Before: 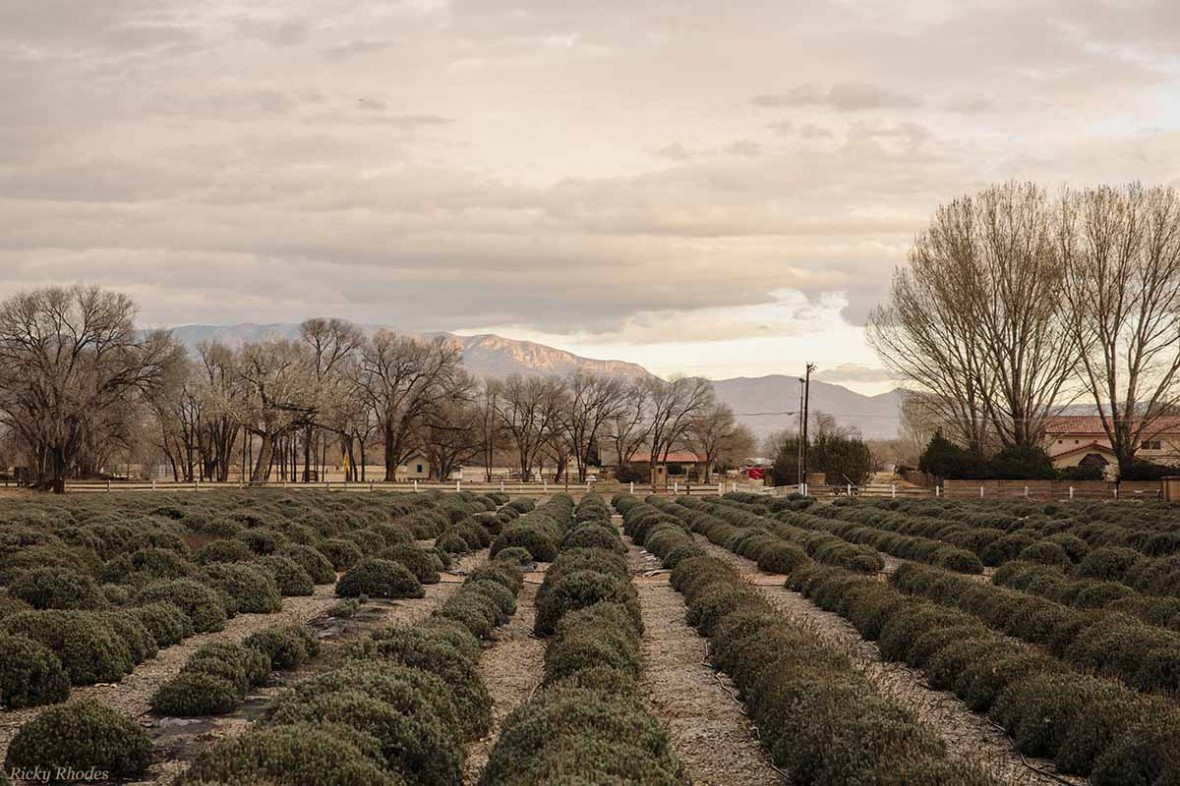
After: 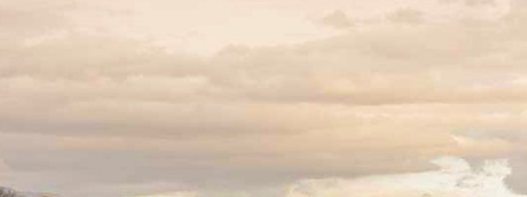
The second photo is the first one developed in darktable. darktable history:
sharpen: radius 1.864, amount 0.398, threshold 1.271
velvia: on, module defaults
crop: left 28.64%, top 16.832%, right 26.637%, bottom 58.055%
